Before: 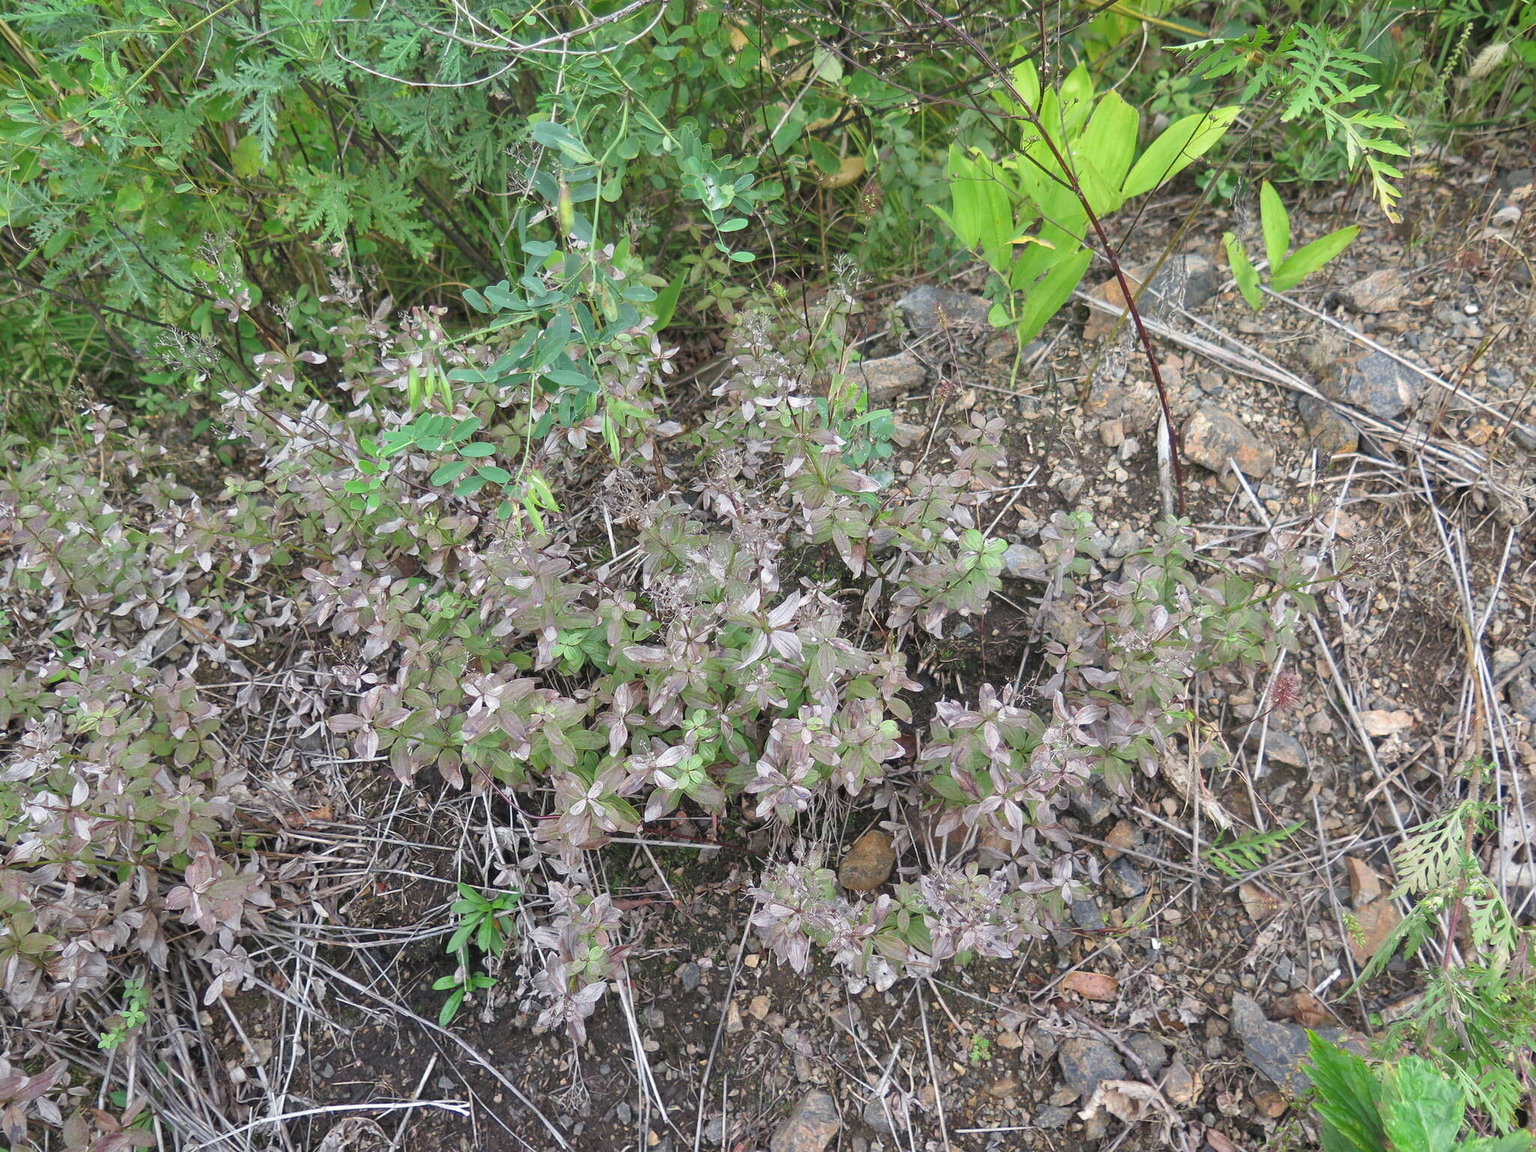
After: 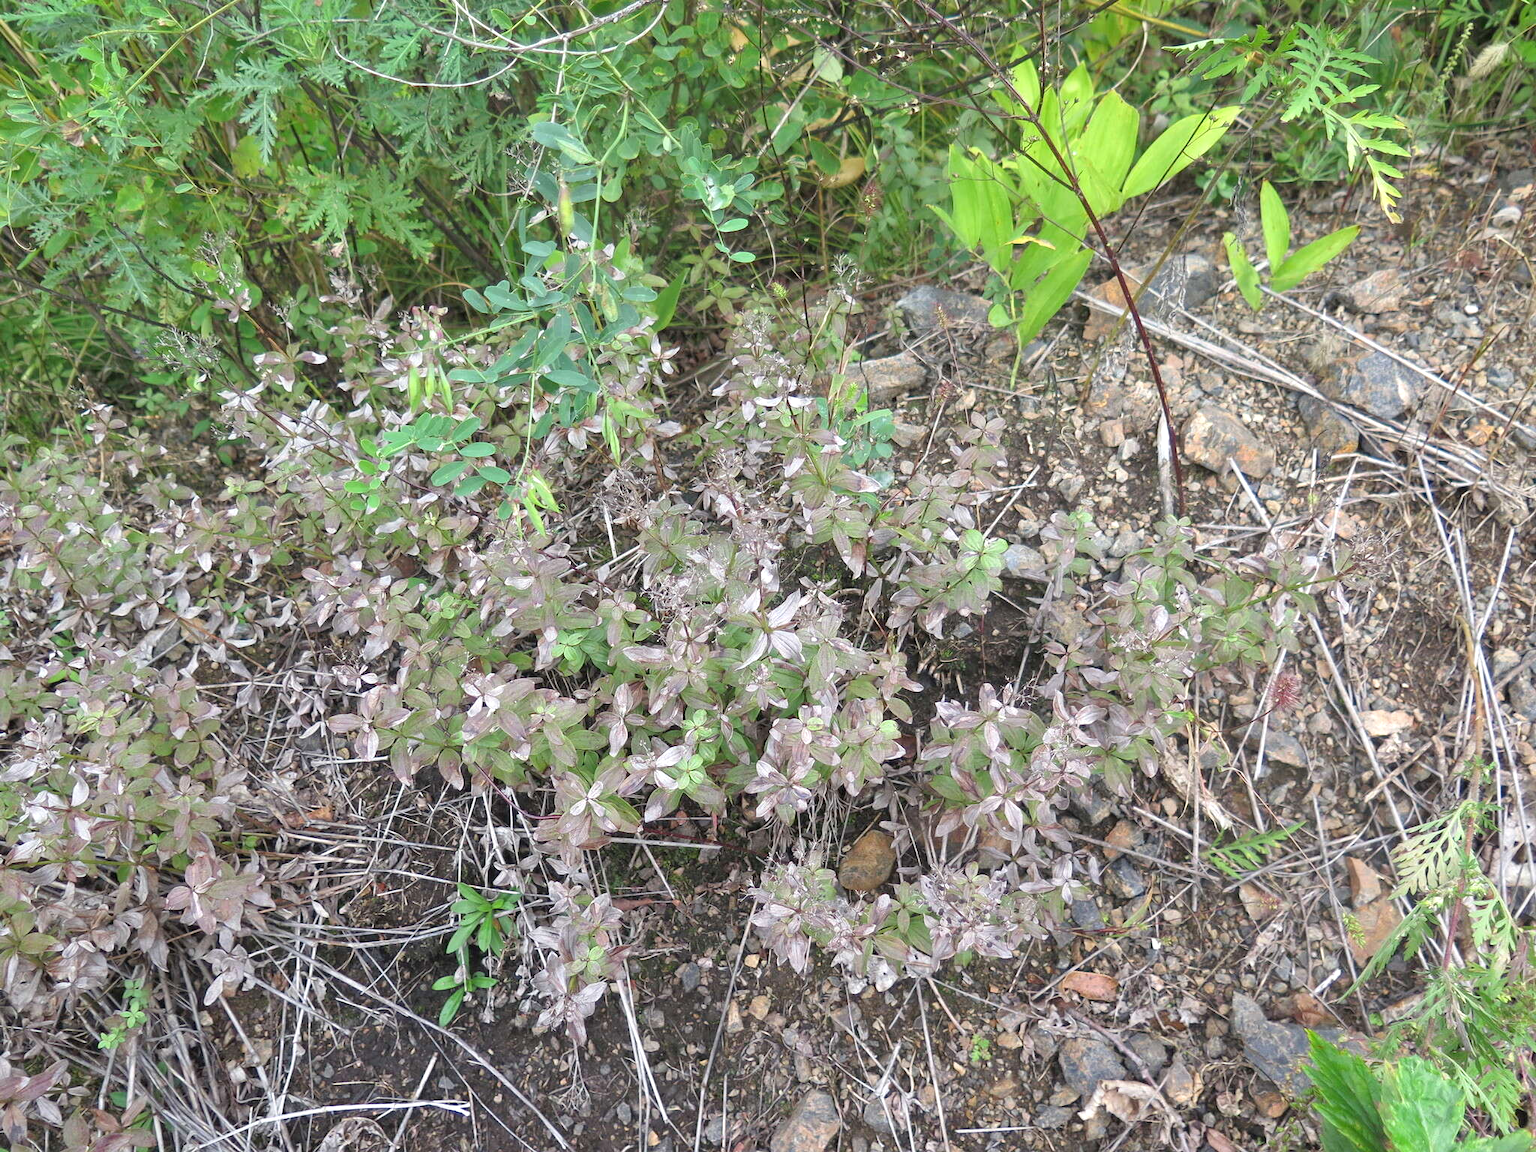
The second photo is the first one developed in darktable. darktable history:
exposure: black level correction 0.001, exposure 0.298 EV, compensate highlight preservation false
